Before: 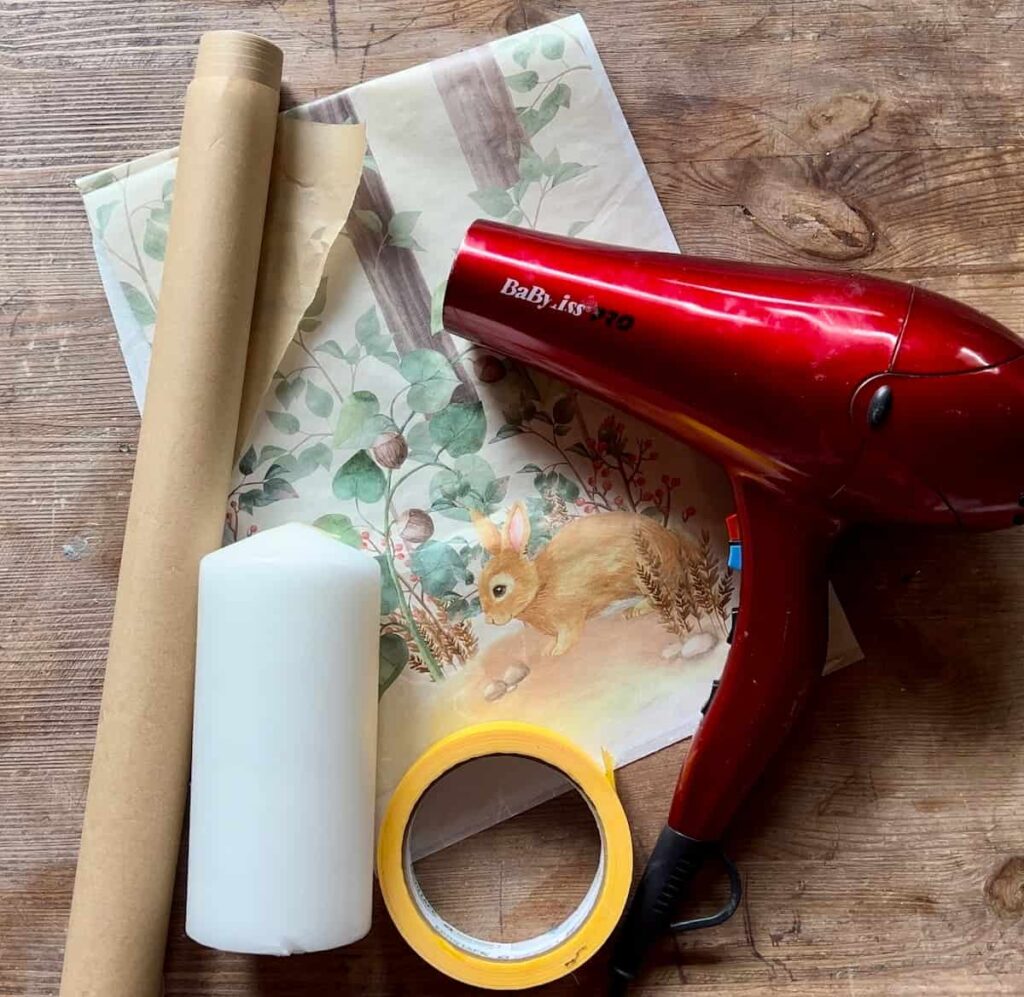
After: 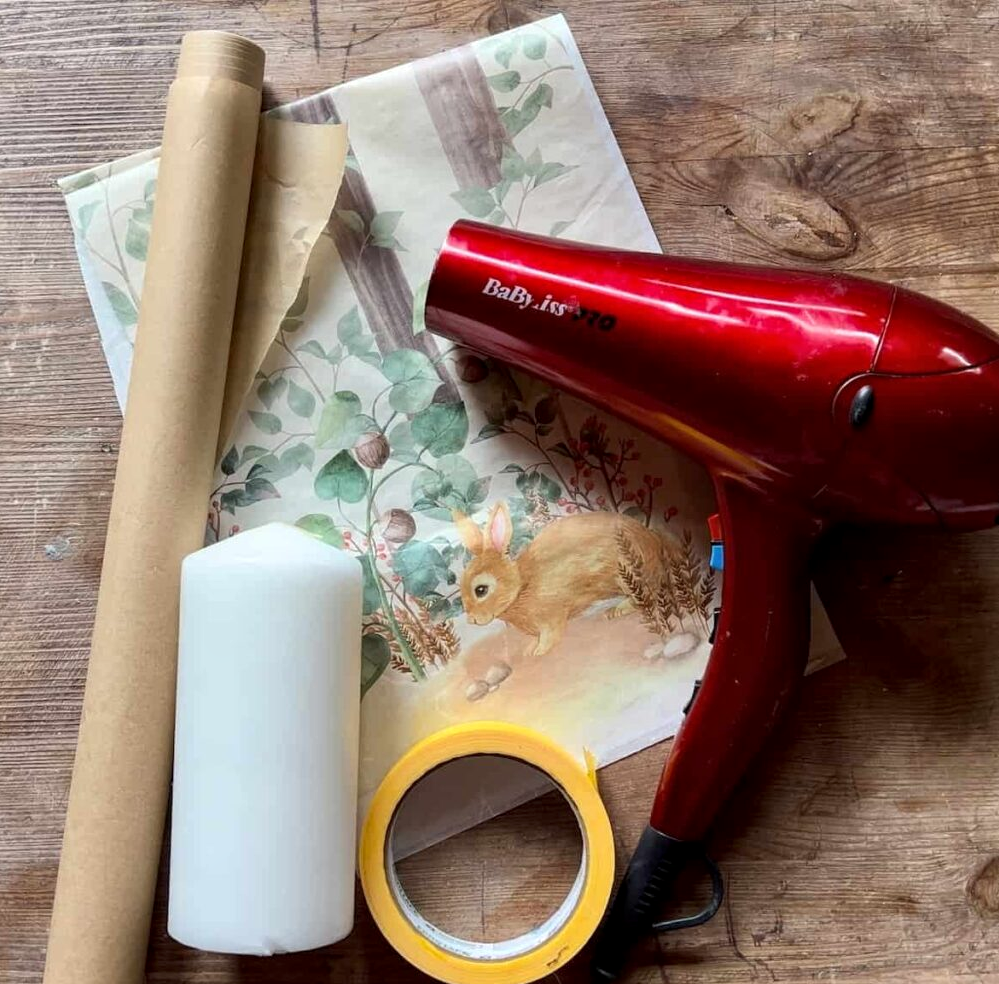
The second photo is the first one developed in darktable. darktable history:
crop and rotate: left 1.774%, right 0.633%, bottom 1.28%
local contrast: highlights 100%, shadows 100%, detail 120%, midtone range 0.2
